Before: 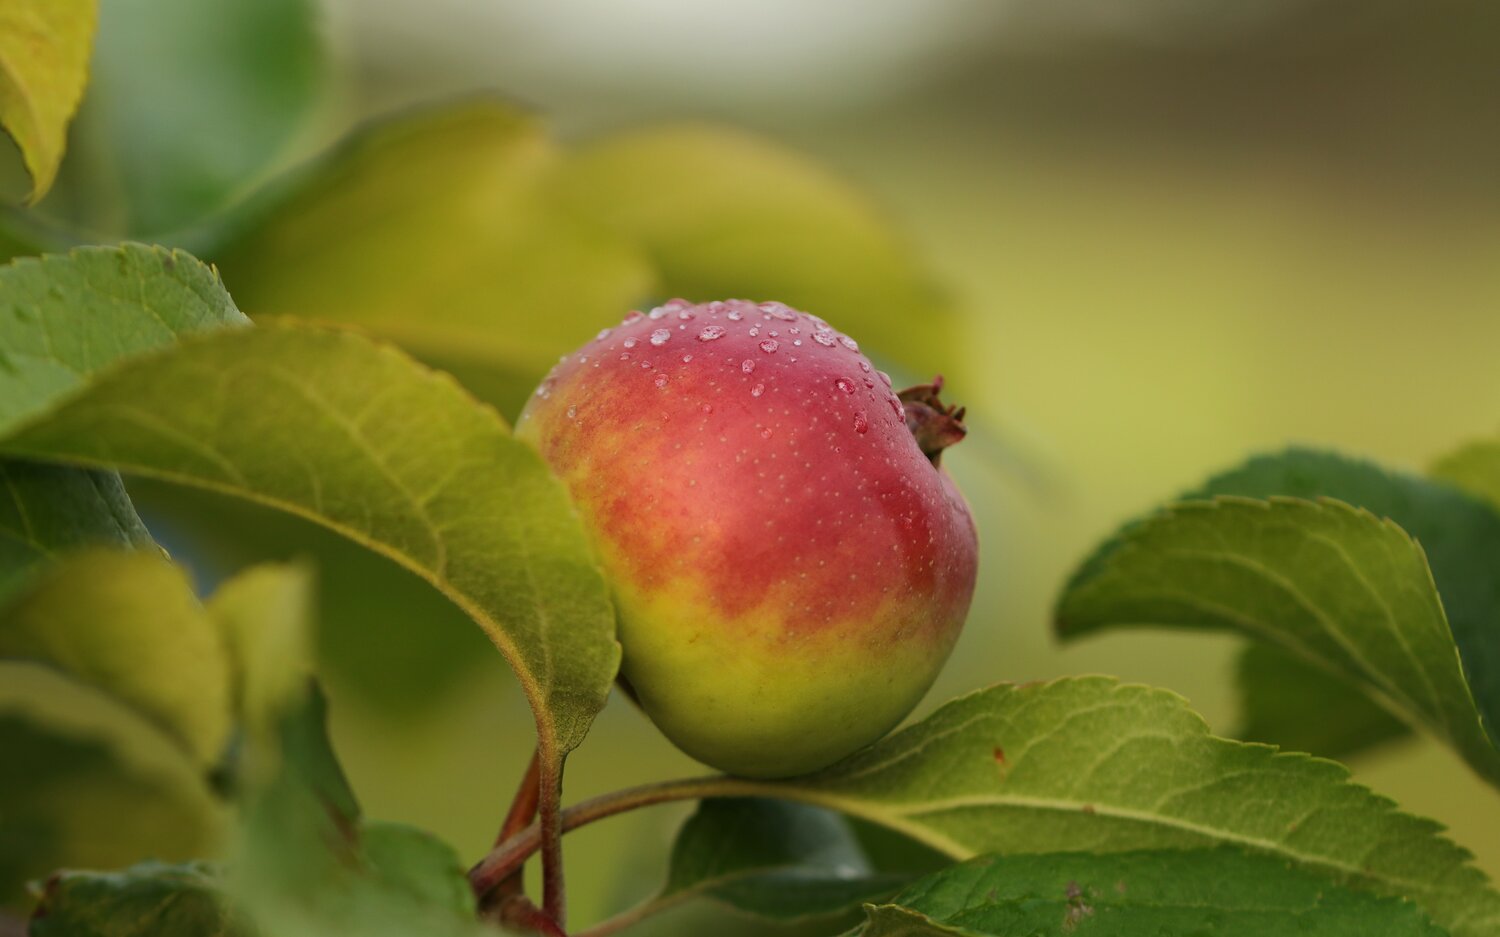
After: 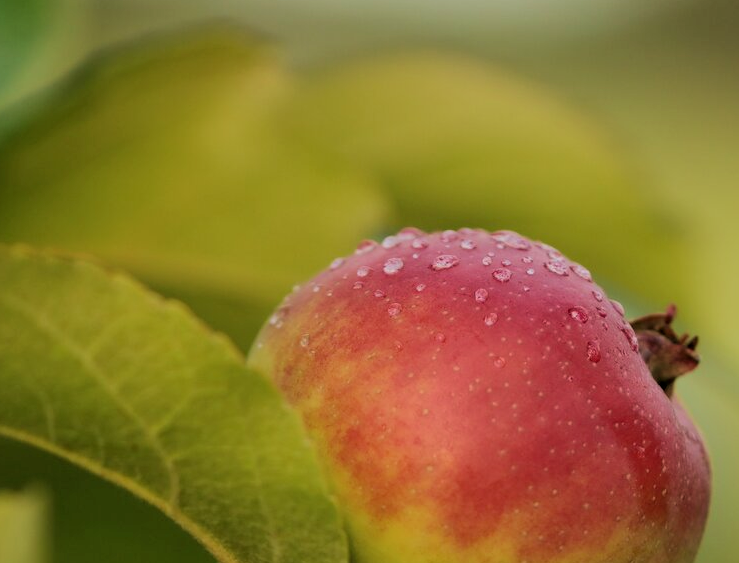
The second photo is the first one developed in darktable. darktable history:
local contrast: highlights 100%, shadows 100%, detail 120%, midtone range 0.2
crop: left 17.835%, top 7.675%, right 32.881%, bottom 32.213%
velvia: on, module defaults
filmic rgb: black relative exposure -7.92 EV, white relative exposure 4.13 EV, threshold 3 EV, hardness 4.02, latitude 51.22%, contrast 1.013, shadows ↔ highlights balance 5.35%, color science v5 (2021), contrast in shadows safe, contrast in highlights safe, enable highlight reconstruction true
